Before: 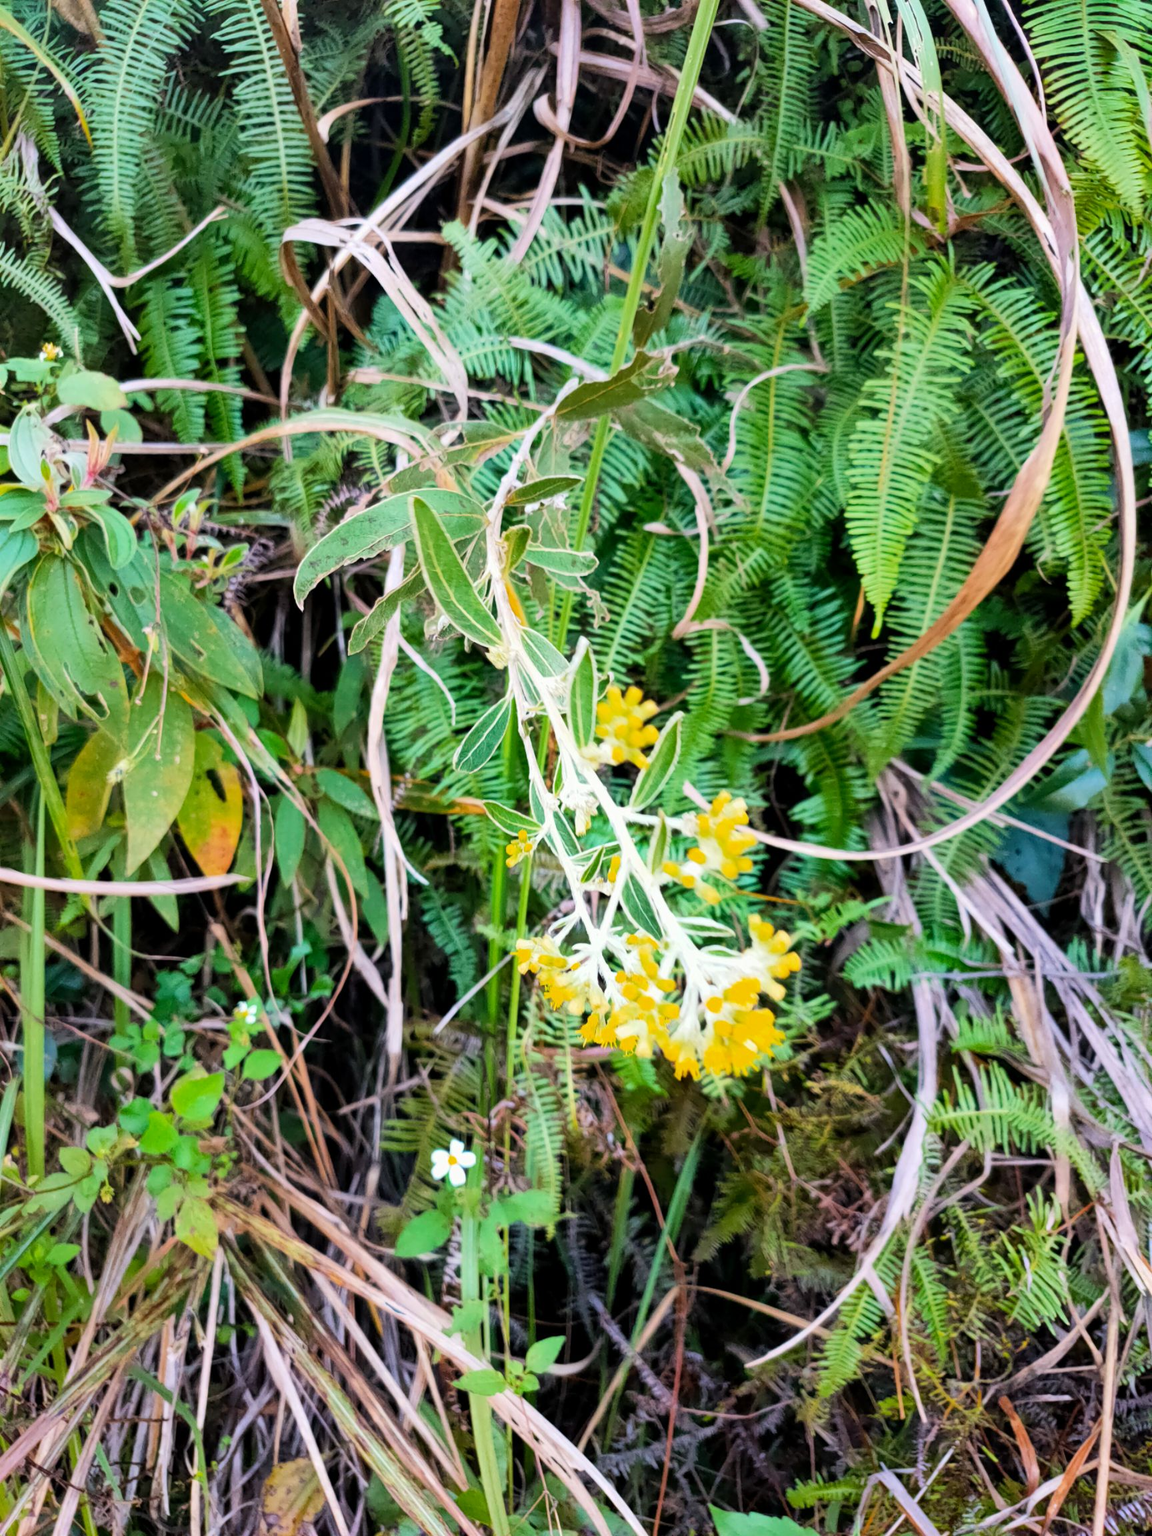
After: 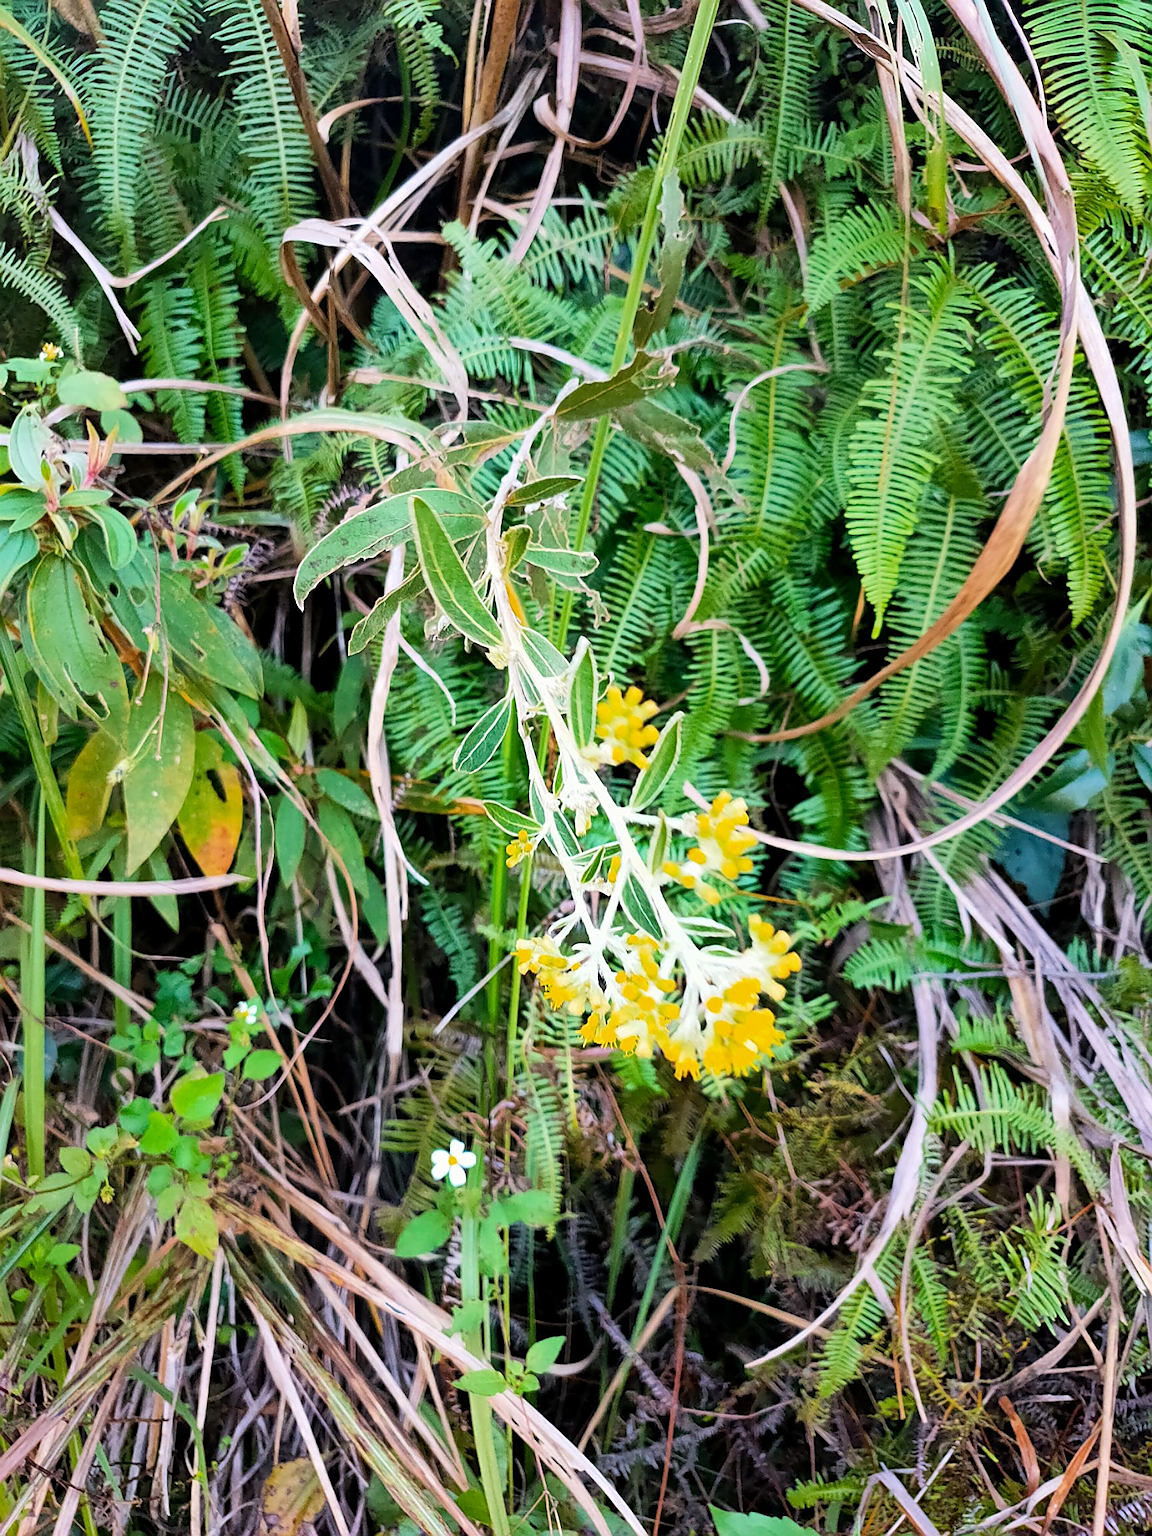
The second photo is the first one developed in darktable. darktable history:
exposure: compensate highlight preservation false
tone equalizer: on, module defaults
sharpen: radius 1.4, amount 1.25, threshold 0.7
